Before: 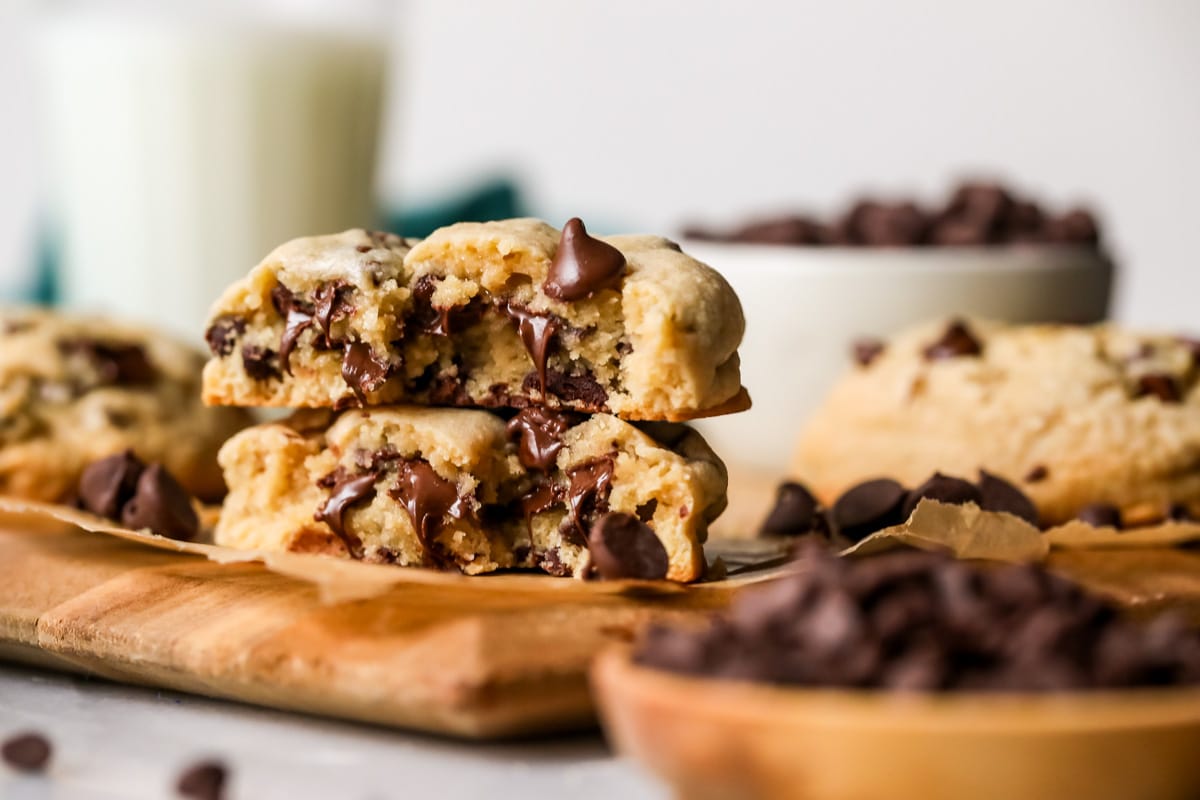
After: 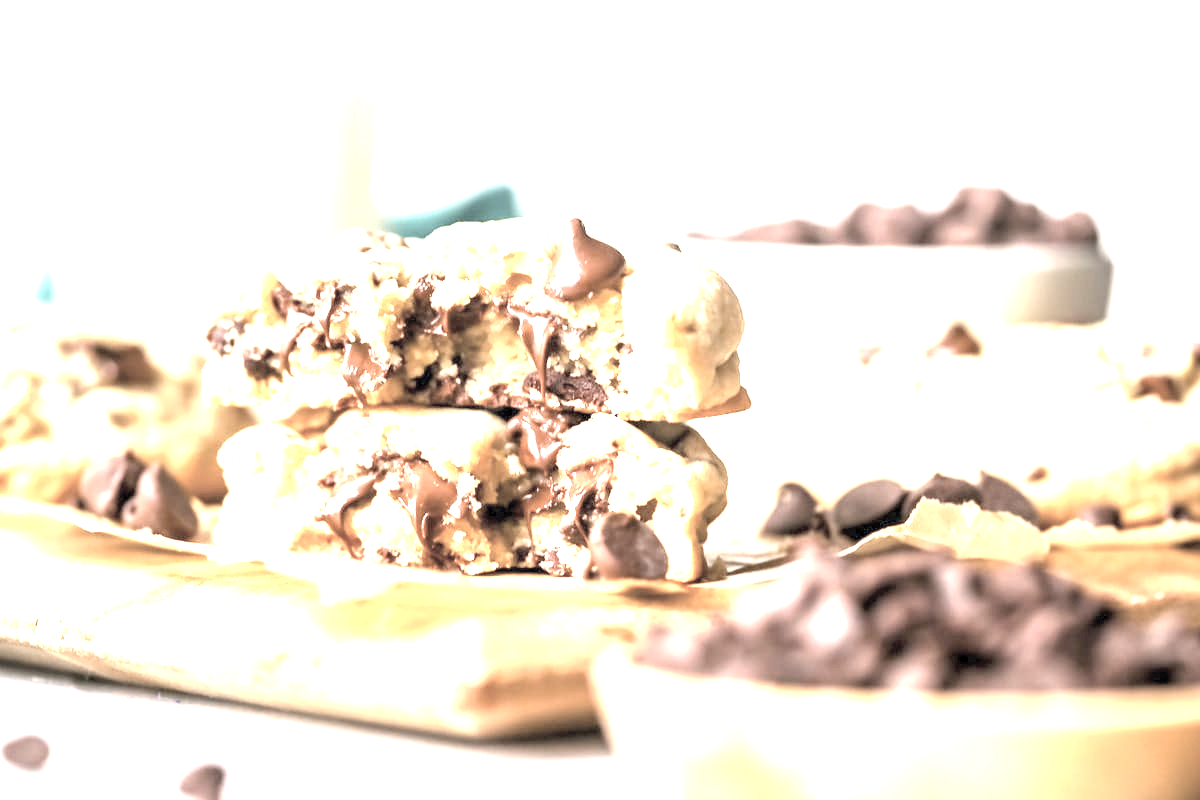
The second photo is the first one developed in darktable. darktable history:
contrast brightness saturation: brightness 0.189, saturation -0.514
exposure: exposure 2.937 EV, compensate highlight preservation false
